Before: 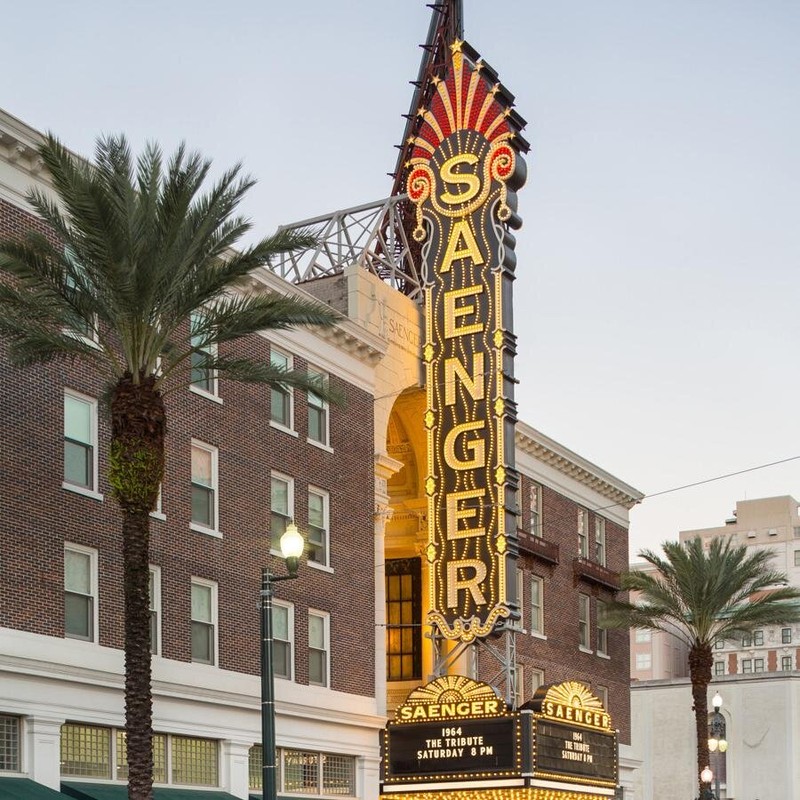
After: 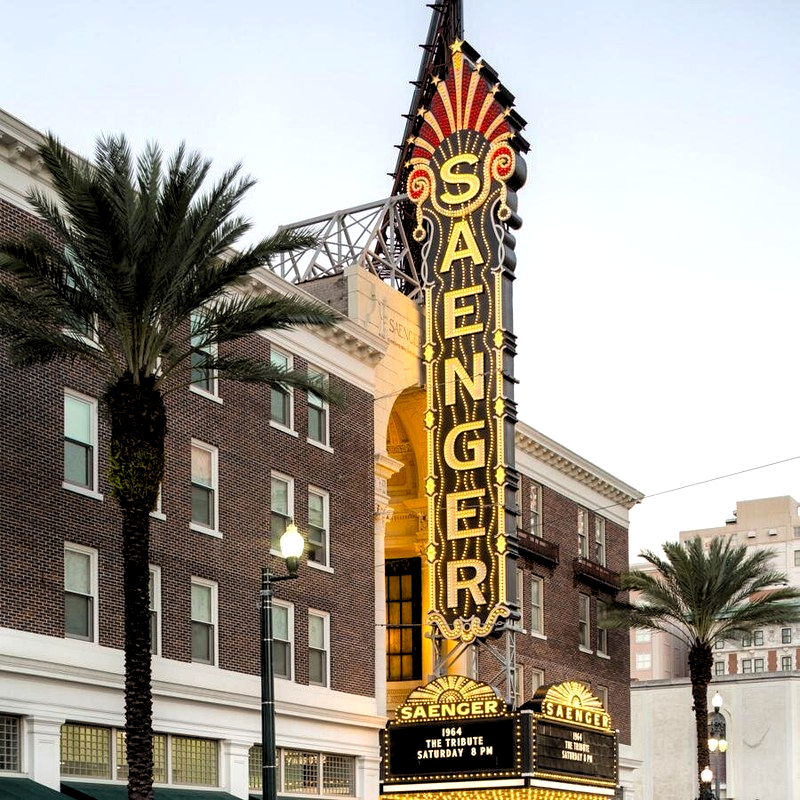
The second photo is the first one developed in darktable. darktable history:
exposure: black level correction 0.009, exposure -0.665 EV, compensate highlight preservation false
levels: levels [0.055, 0.477, 0.9]
tone equalizer: -8 EV -0.775 EV, -7 EV -0.7 EV, -6 EV -0.595 EV, -5 EV -0.401 EV, -3 EV 0.402 EV, -2 EV 0.6 EV, -1 EV 0.686 EV, +0 EV 0.741 EV
